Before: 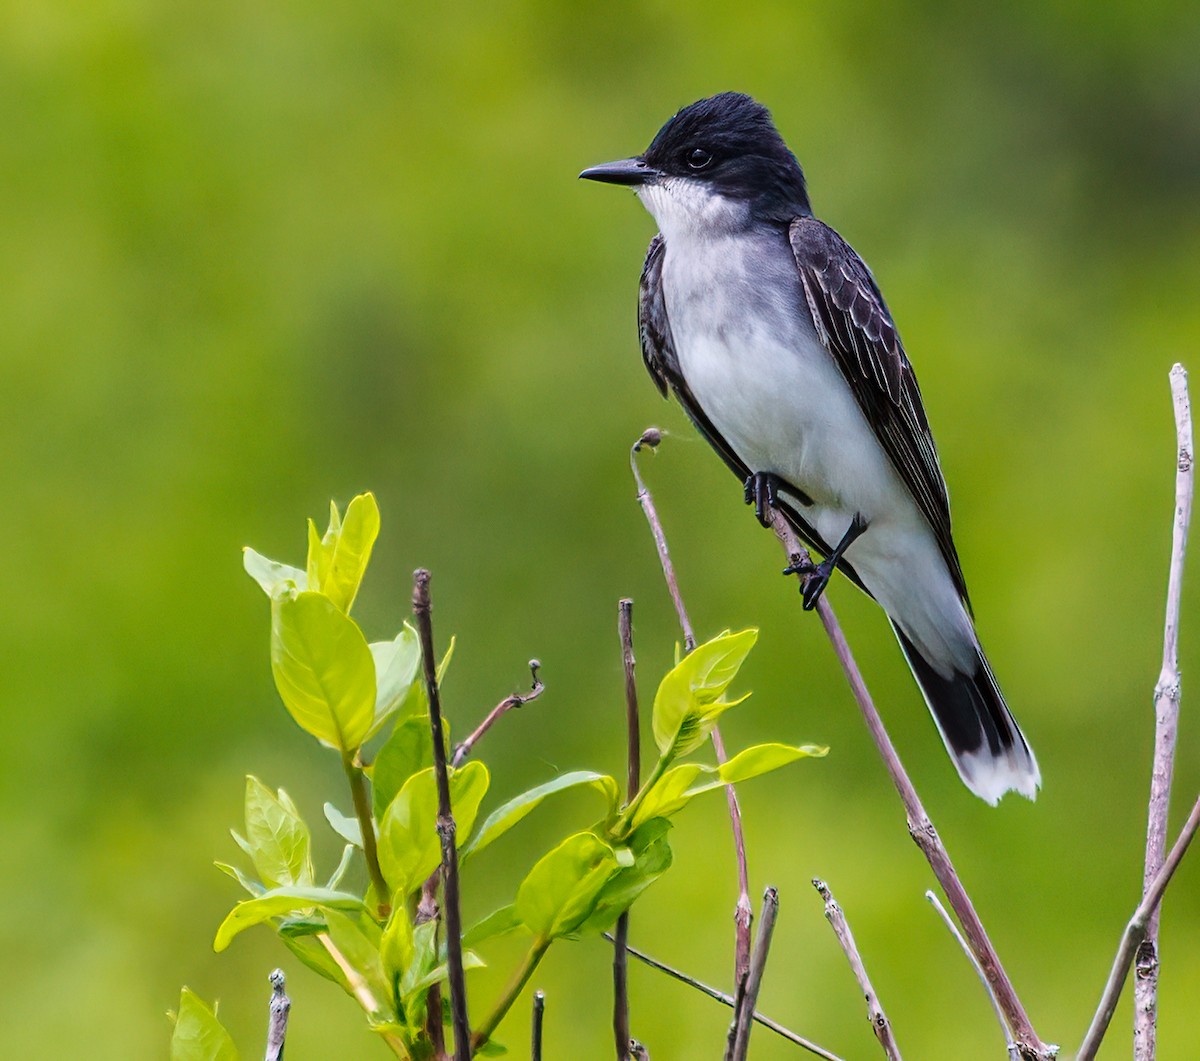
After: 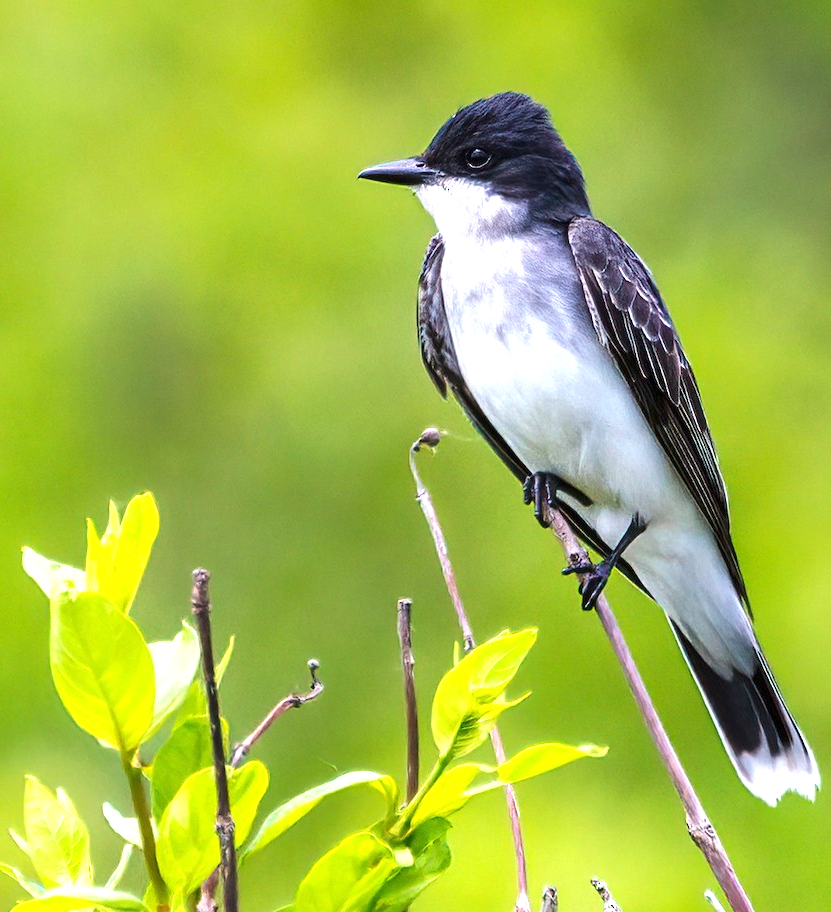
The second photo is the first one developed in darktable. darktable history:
exposure: exposure 0.999 EV, compensate highlight preservation false
crop: left 18.479%, right 12.2%, bottom 13.971%
